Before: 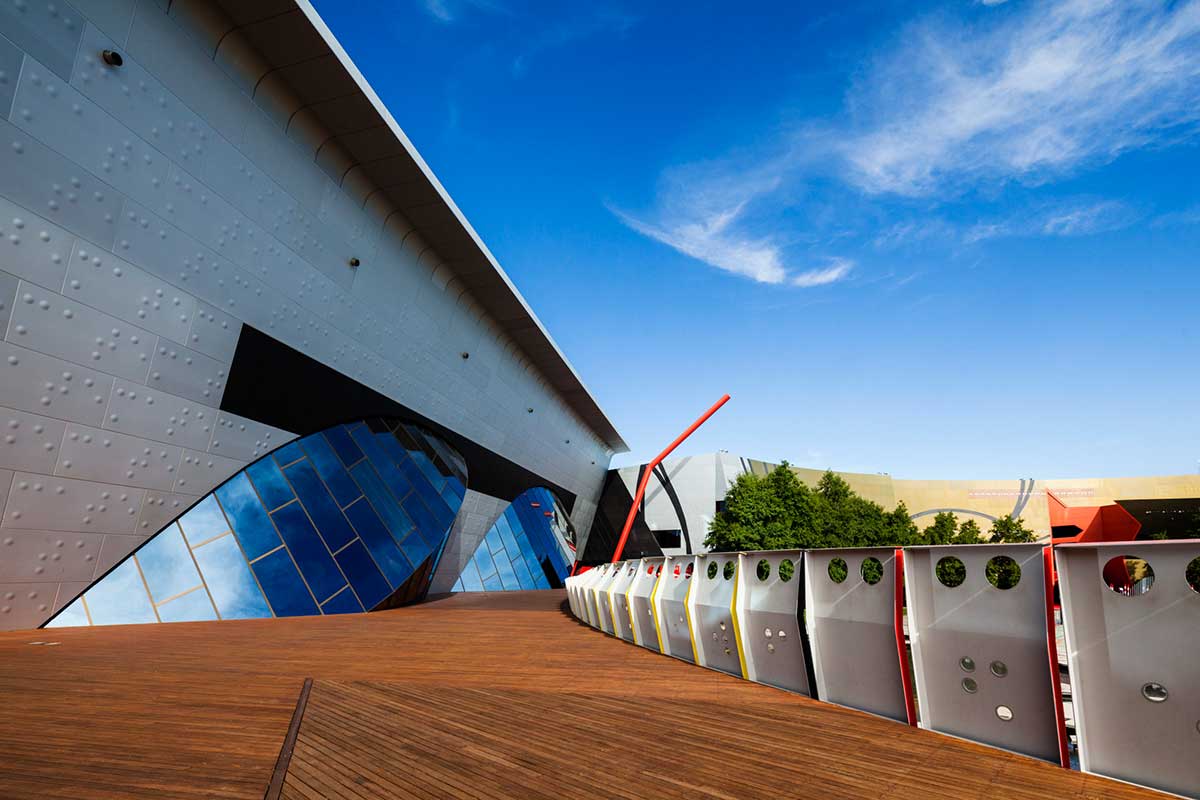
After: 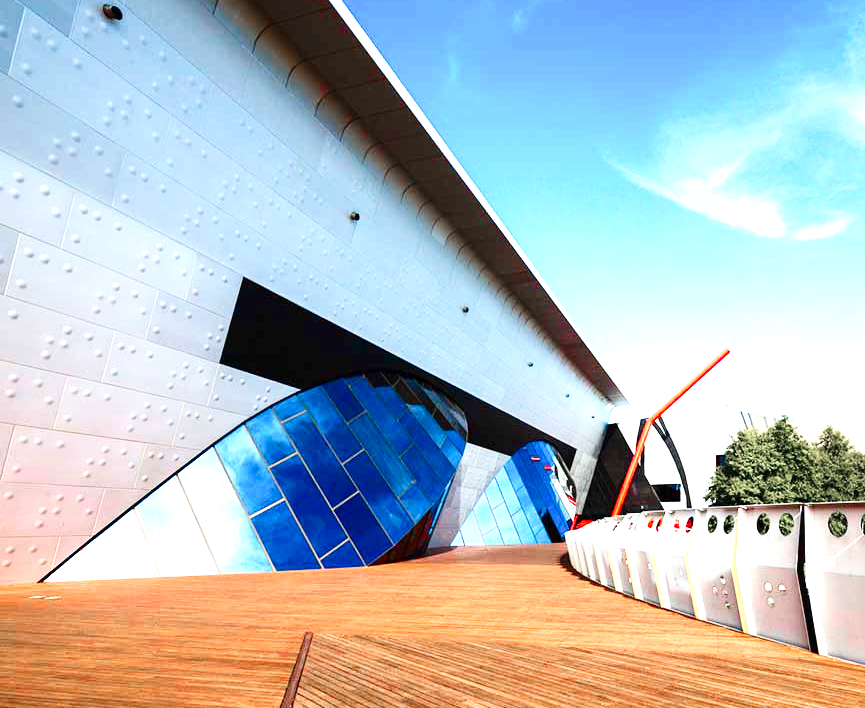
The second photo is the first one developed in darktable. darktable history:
crop: top 5.793%, right 27.898%, bottom 5.64%
contrast brightness saturation: contrast 0.127, brightness -0.061, saturation 0.157
tone curve: curves: ch0 [(0, 0) (0.051, 0.047) (0.102, 0.099) (0.228, 0.262) (0.446, 0.527) (0.695, 0.778) (0.908, 0.946) (1, 1)]; ch1 [(0, 0) (0.339, 0.298) (0.402, 0.363) (0.453, 0.413) (0.485, 0.469) (0.494, 0.493) (0.504, 0.501) (0.525, 0.533) (0.563, 0.591) (0.597, 0.631) (1, 1)]; ch2 [(0, 0) (0.48, 0.48) (0.504, 0.5) (0.539, 0.554) (0.59, 0.628) (0.642, 0.682) (0.824, 0.815) (1, 1)], preserve colors none
exposure: black level correction 0, exposure 1.675 EV, compensate highlight preservation false
color zones: curves: ch1 [(0, 0.708) (0.088, 0.648) (0.245, 0.187) (0.429, 0.326) (0.571, 0.498) (0.714, 0.5) (0.857, 0.5) (1, 0.708)]
